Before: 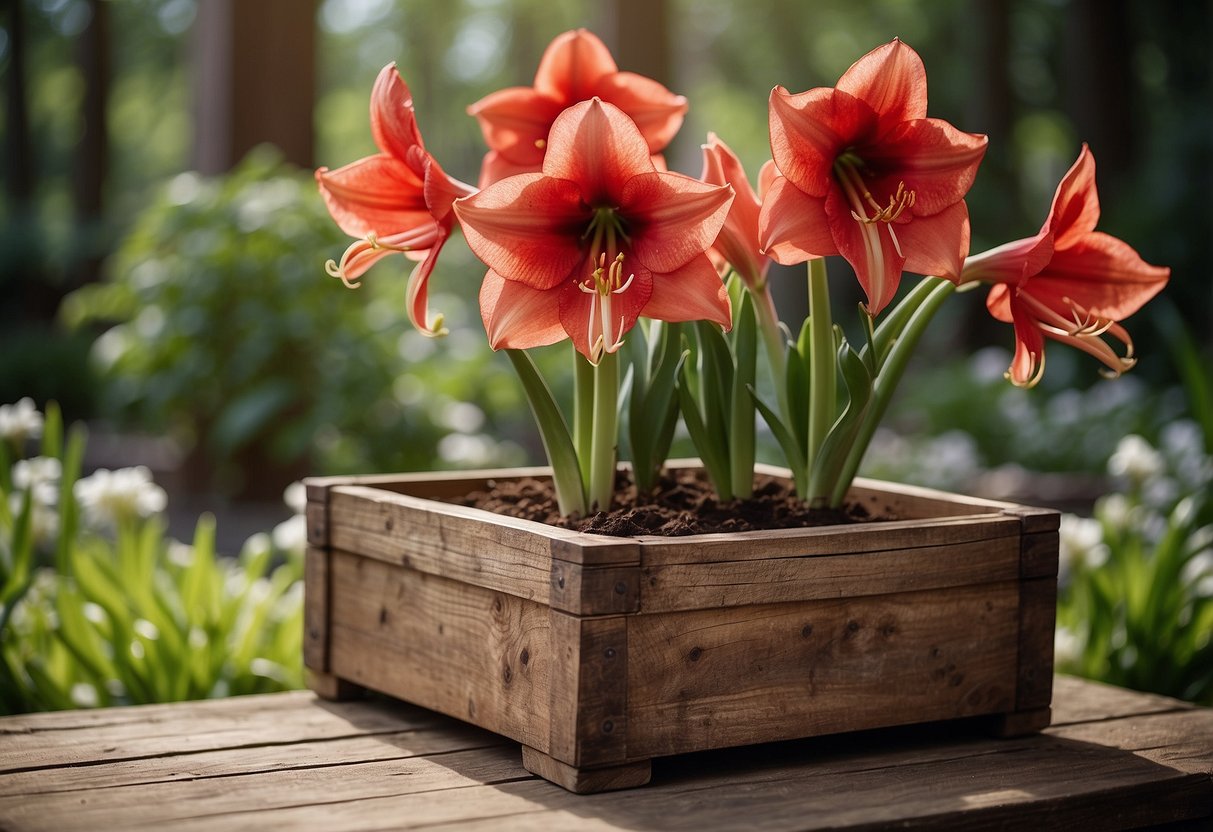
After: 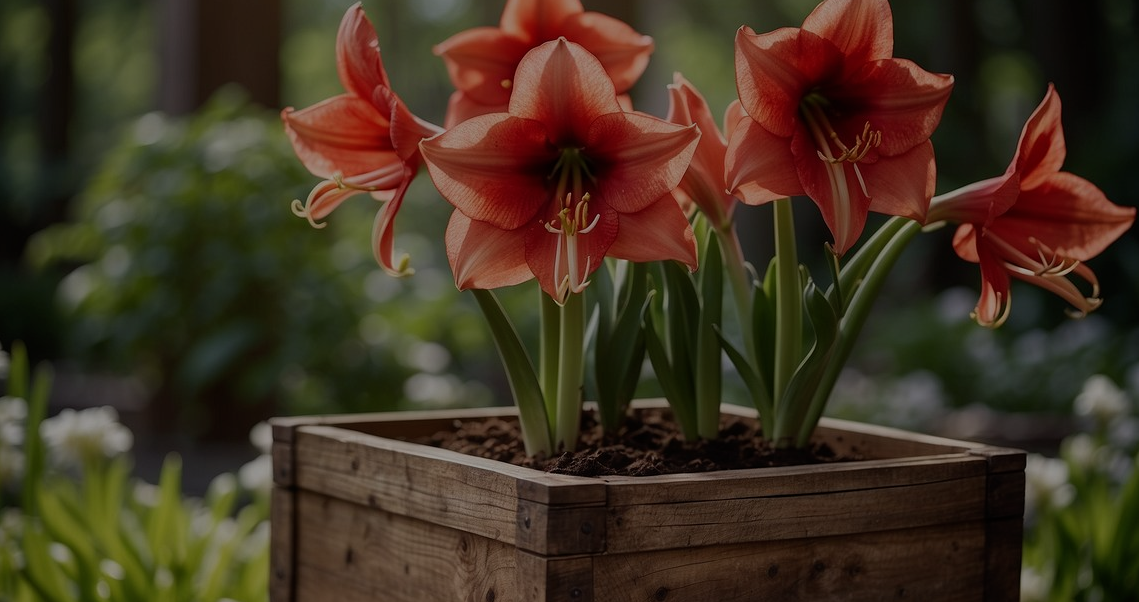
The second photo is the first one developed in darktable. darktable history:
crop: left 2.819%, top 7.267%, right 3.217%, bottom 20.304%
exposure: exposure -1.507 EV, compensate highlight preservation false
